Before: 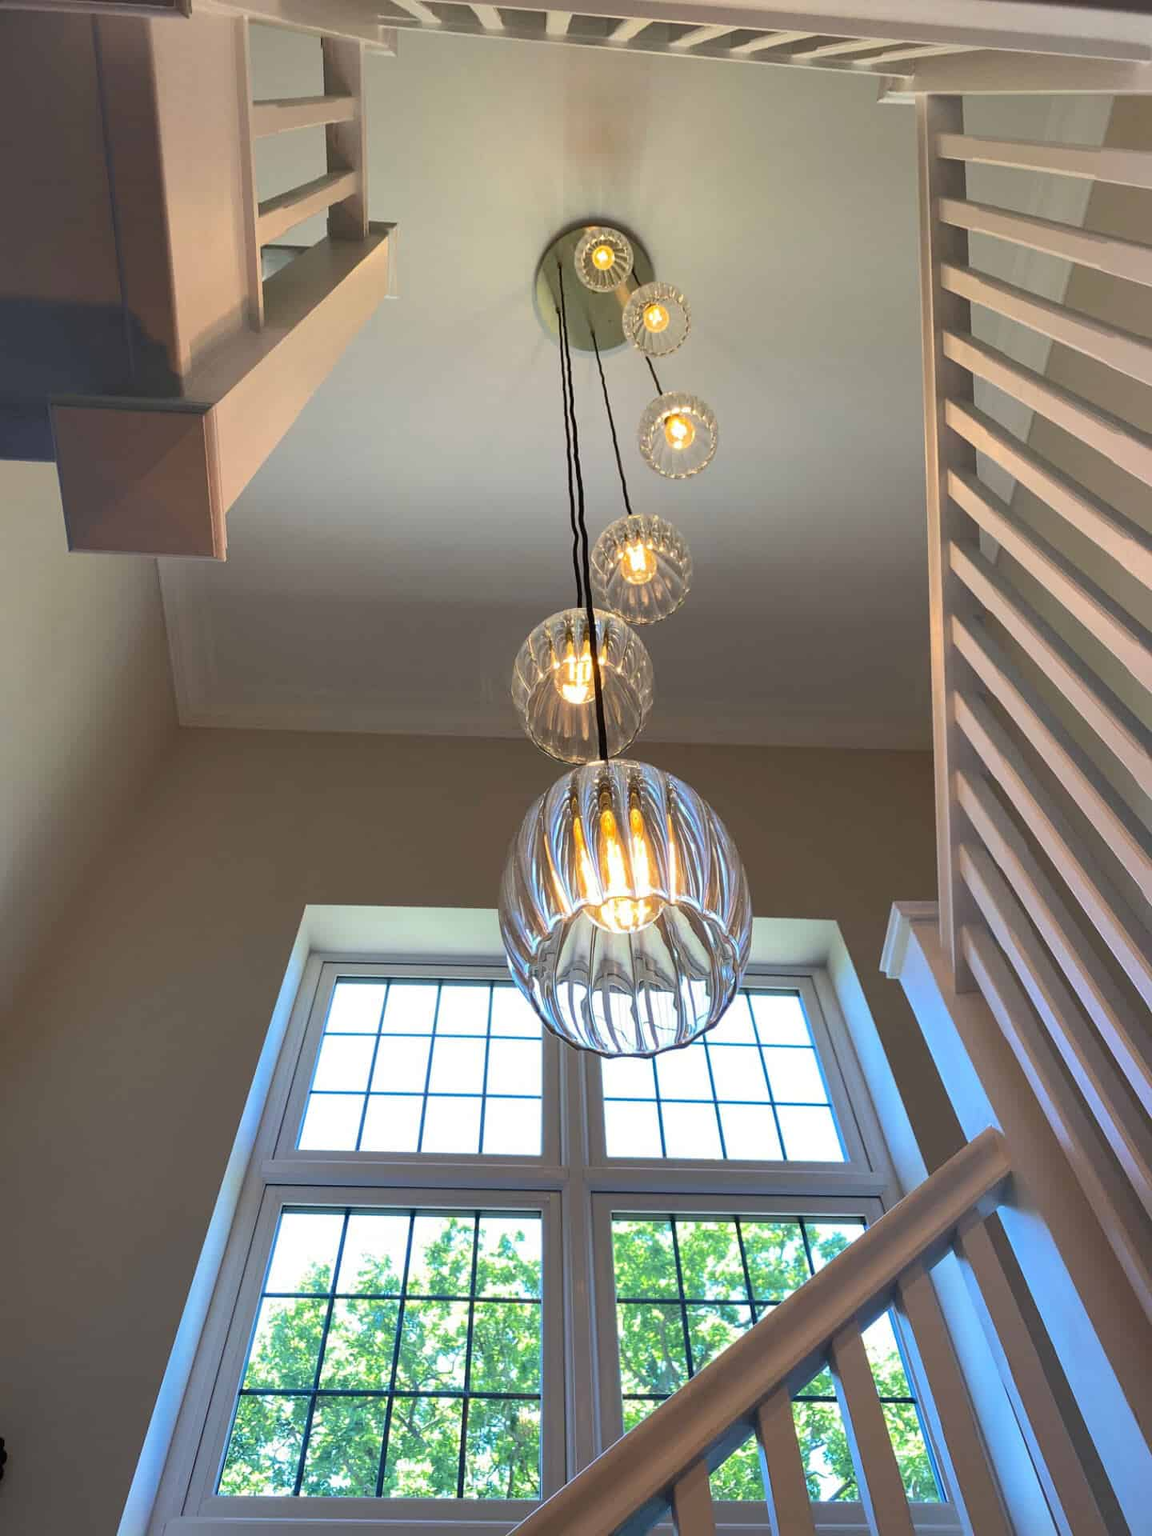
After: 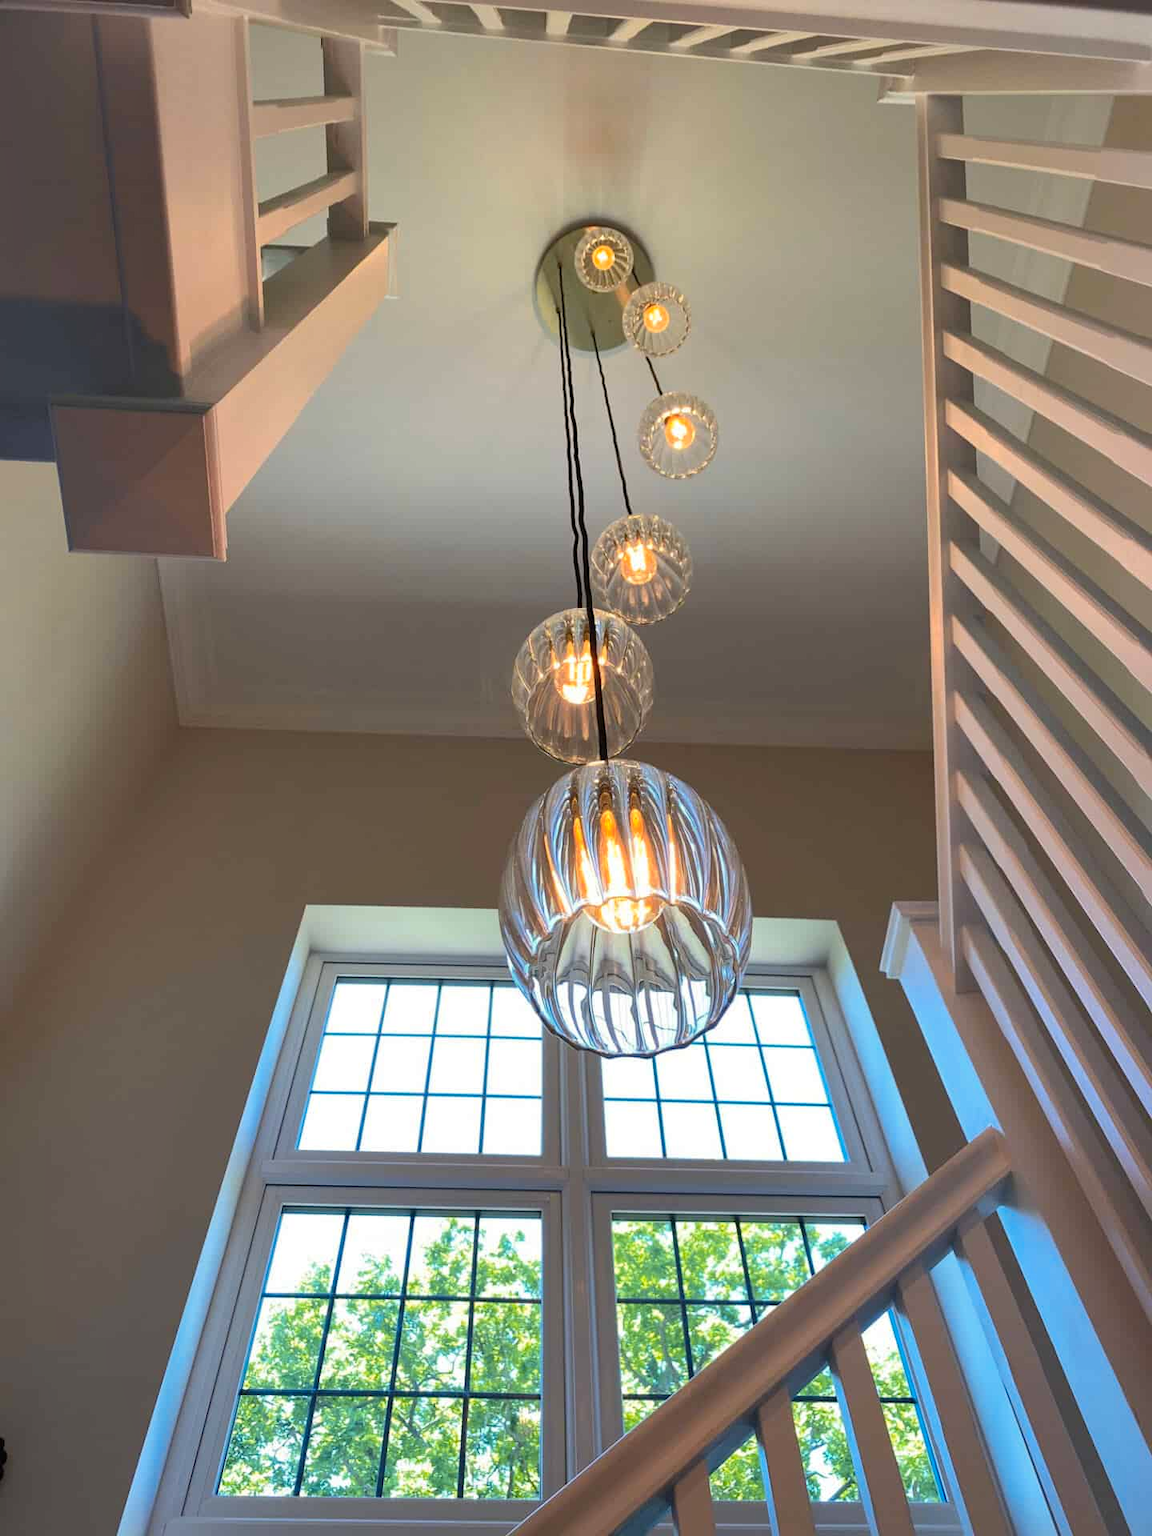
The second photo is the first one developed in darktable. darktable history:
color zones: curves: ch1 [(0.239, 0.552) (0.75, 0.5)]; ch2 [(0.25, 0.462) (0.749, 0.457)], mix 25.94%
shadows and highlights: radius 125.46, shadows 21.19, highlights -21.19, low approximation 0.01
